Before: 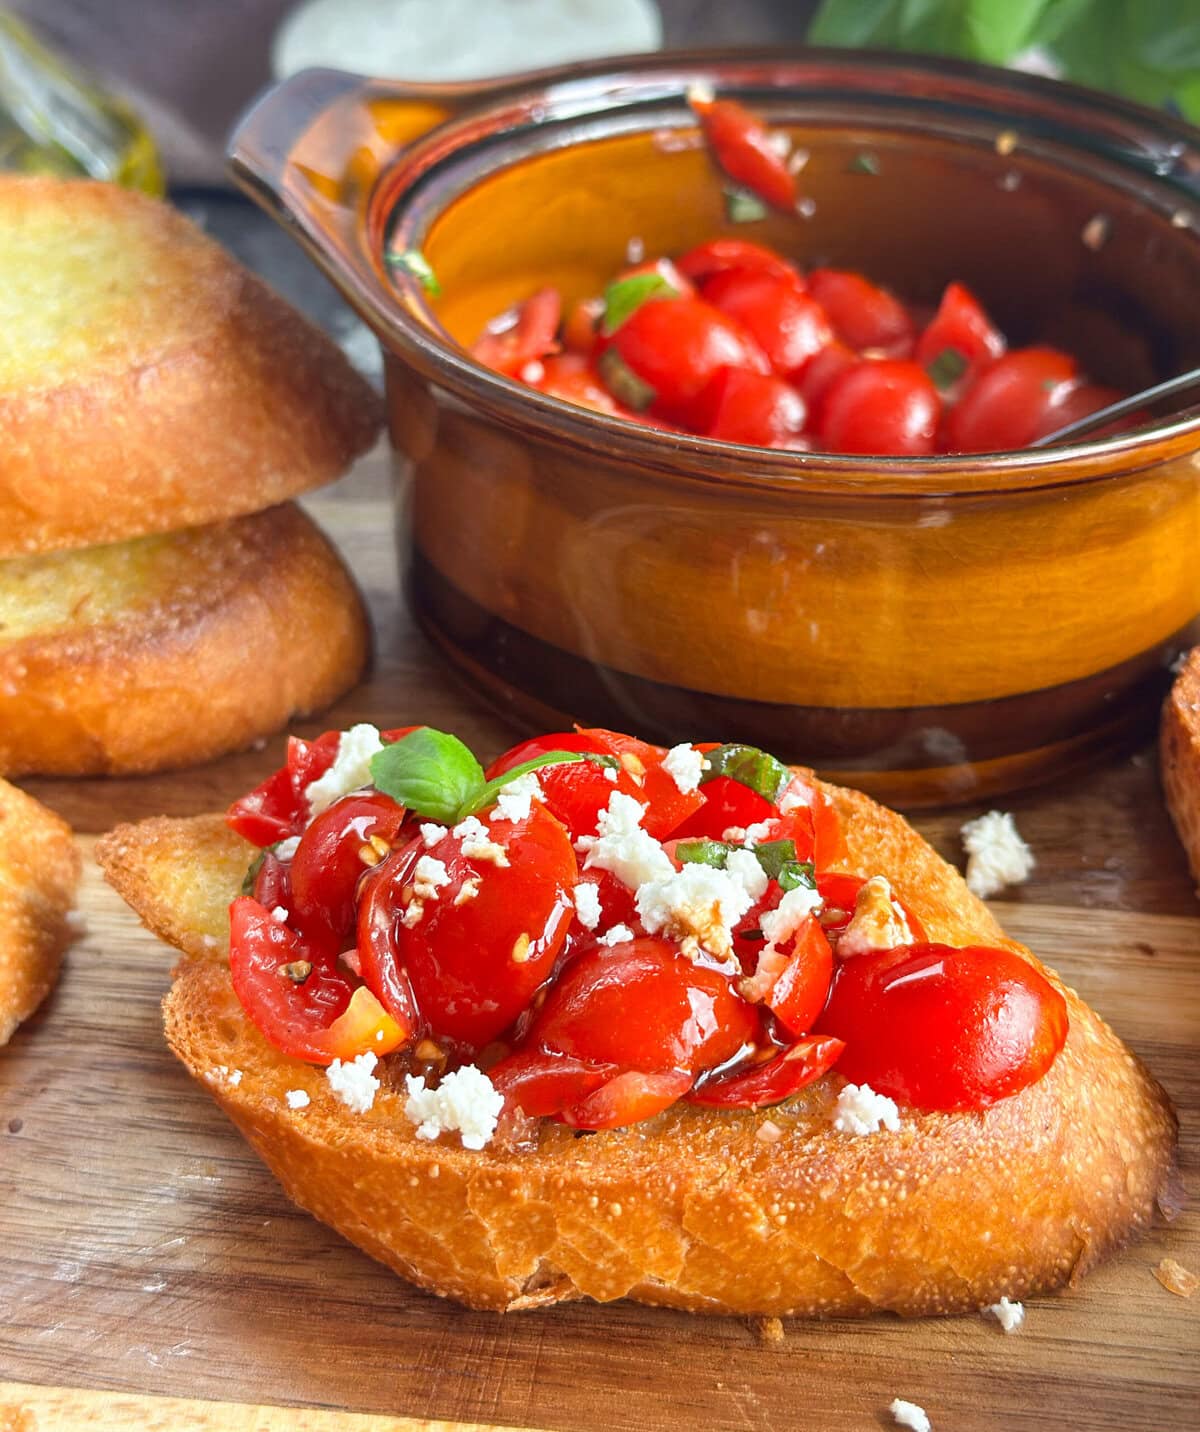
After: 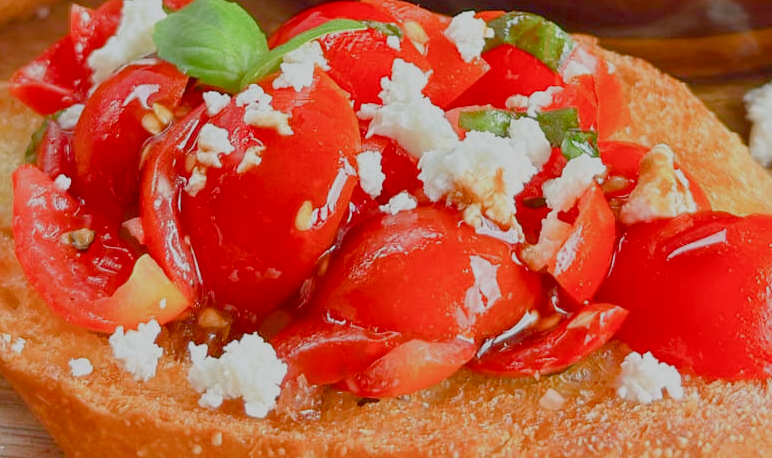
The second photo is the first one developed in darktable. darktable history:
color balance rgb: shadows lift › chroma 1%, shadows lift › hue 113°, highlights gain › chroma 0.2%, highlights gain › hue 333°, perceptual saturation grading › global saturation 20%, perceptual saturation grading › highlights -50%, perceptual saturation grading › shadows 25%, contrast -30%
crop: left 18.091%, top 51.13%, right 17.525%, bottom 16.85%
